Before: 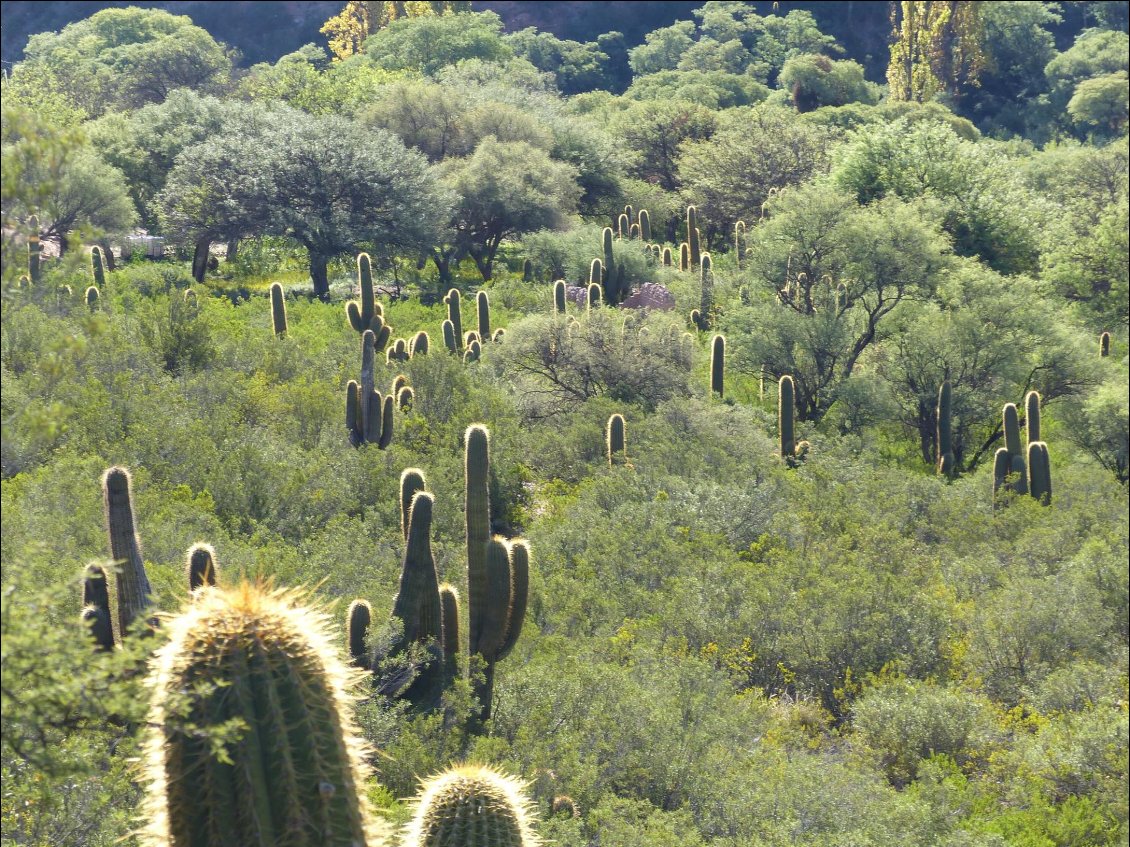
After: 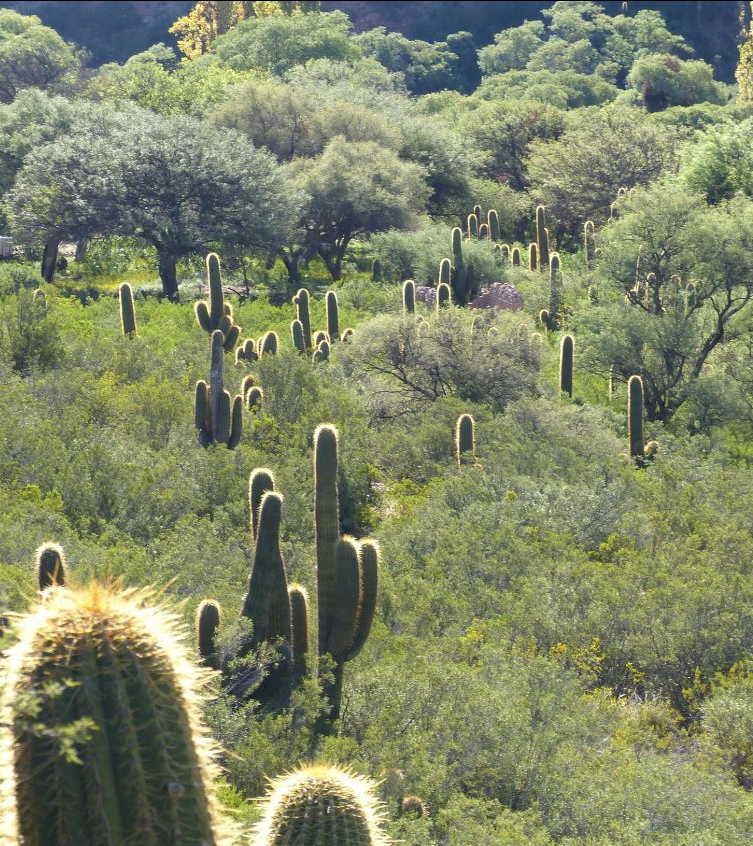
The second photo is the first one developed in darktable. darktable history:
crop and rotate: left 13.369%, right 19.981%
